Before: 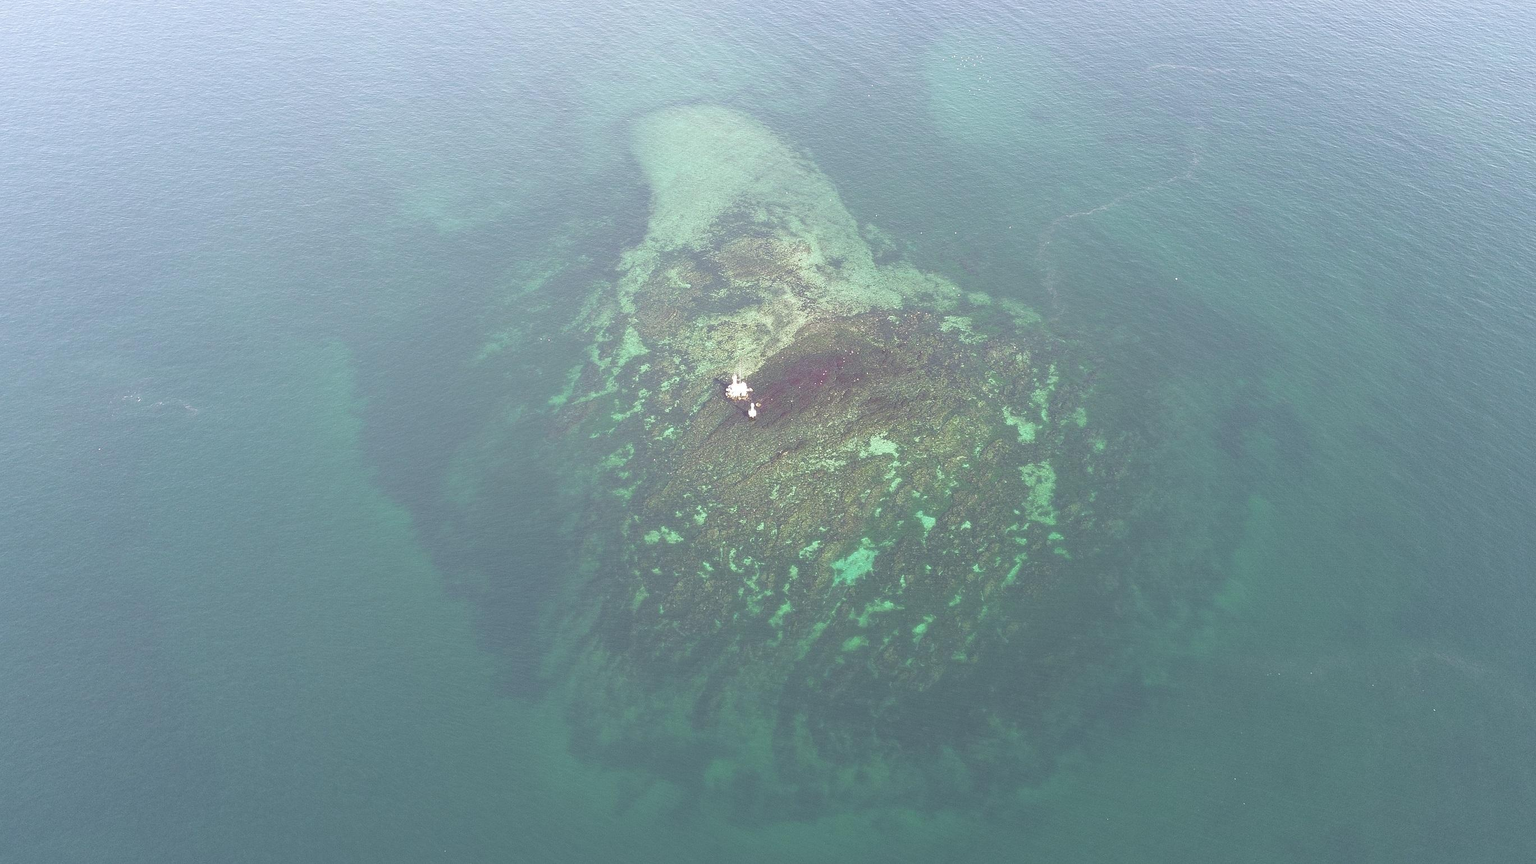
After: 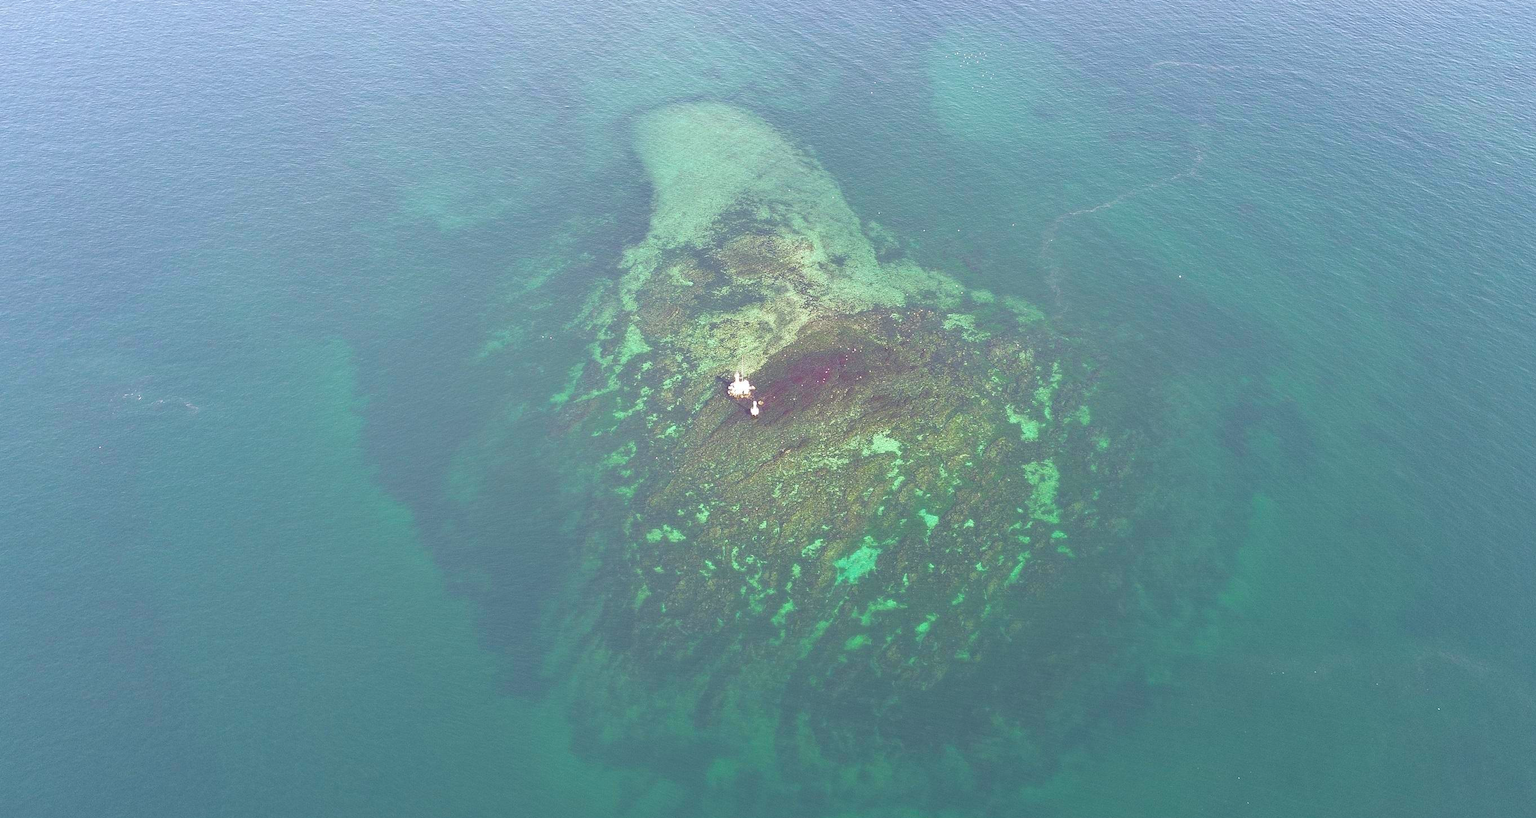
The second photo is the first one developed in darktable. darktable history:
velvia: strength 32%, mid-tones bias 0.2
crop: top 0.448%, right 0.264%, bottom 5.045%
shadows and highlights: soften with gaussian
